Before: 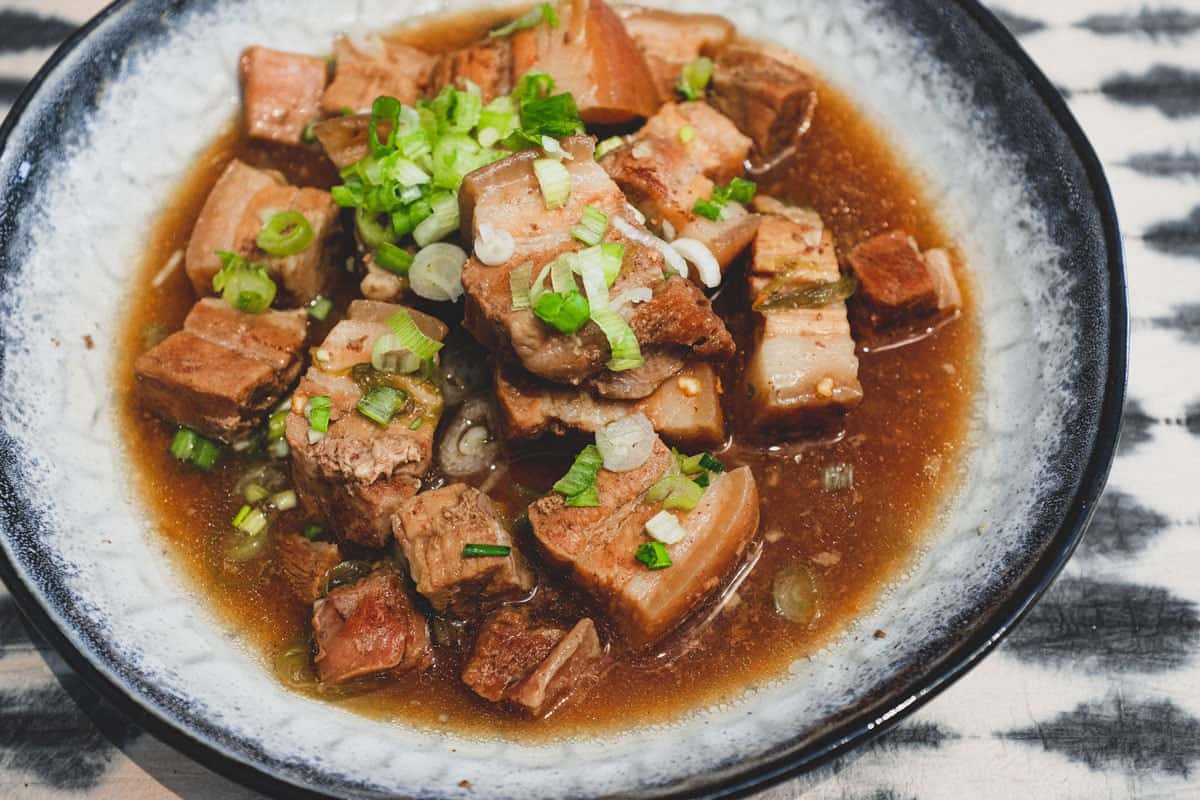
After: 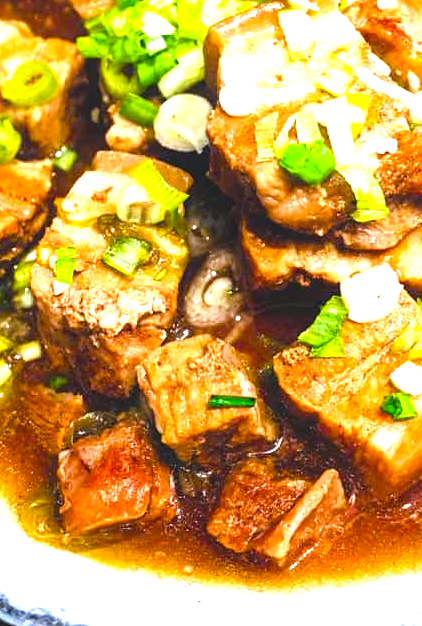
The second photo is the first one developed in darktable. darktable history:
crop and rotate: left 21.281%, top 18.63%, right 43.55%, bottom 3%
tone equalizer: -8 EV -1.12 EV, -7 EV -1.02 EV, -6 EV -0.842 EV, -5 EV -0.571 EV, -3 EV 0.564 EV, -2 EV 0.849 EV, -1 EV 0.997 EV, +0 EV 1.06 EV
color calibration: illuminant as shot in camera, x 0.358, y 0.373, temperature 4628.91 K
color balance rgb: global offset › luminance 0.241%, linear chroma grading › shadows -29.782%, linear chroma grading › global chroma 35.613%, perceptual saturation grading › global saturation 0.528%, perceptual saturation grading › mid-tones 6.259%, perceptual saturation grading › shadows 71.337%, perceptual brilliance grading › global brilliance 18.047%
